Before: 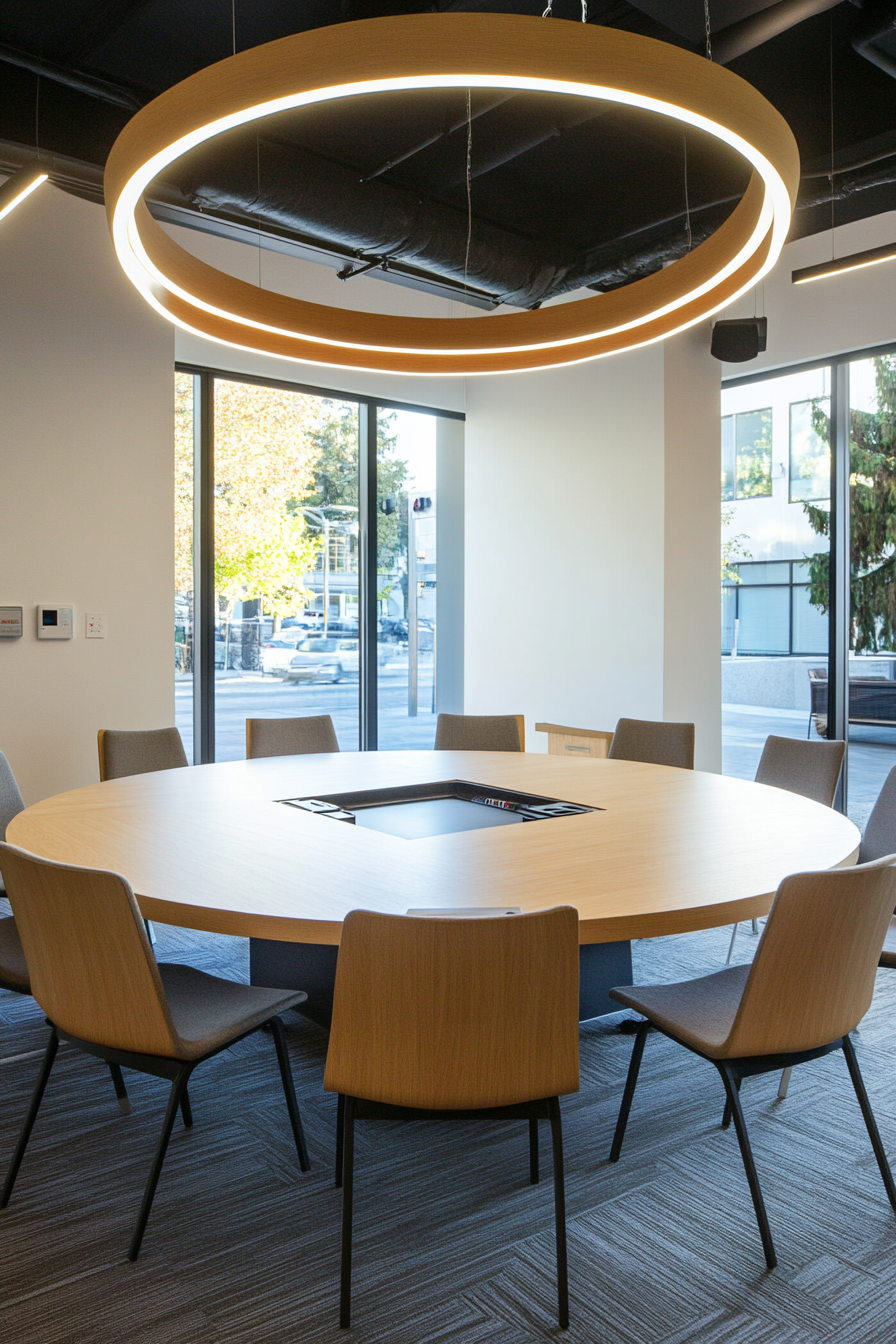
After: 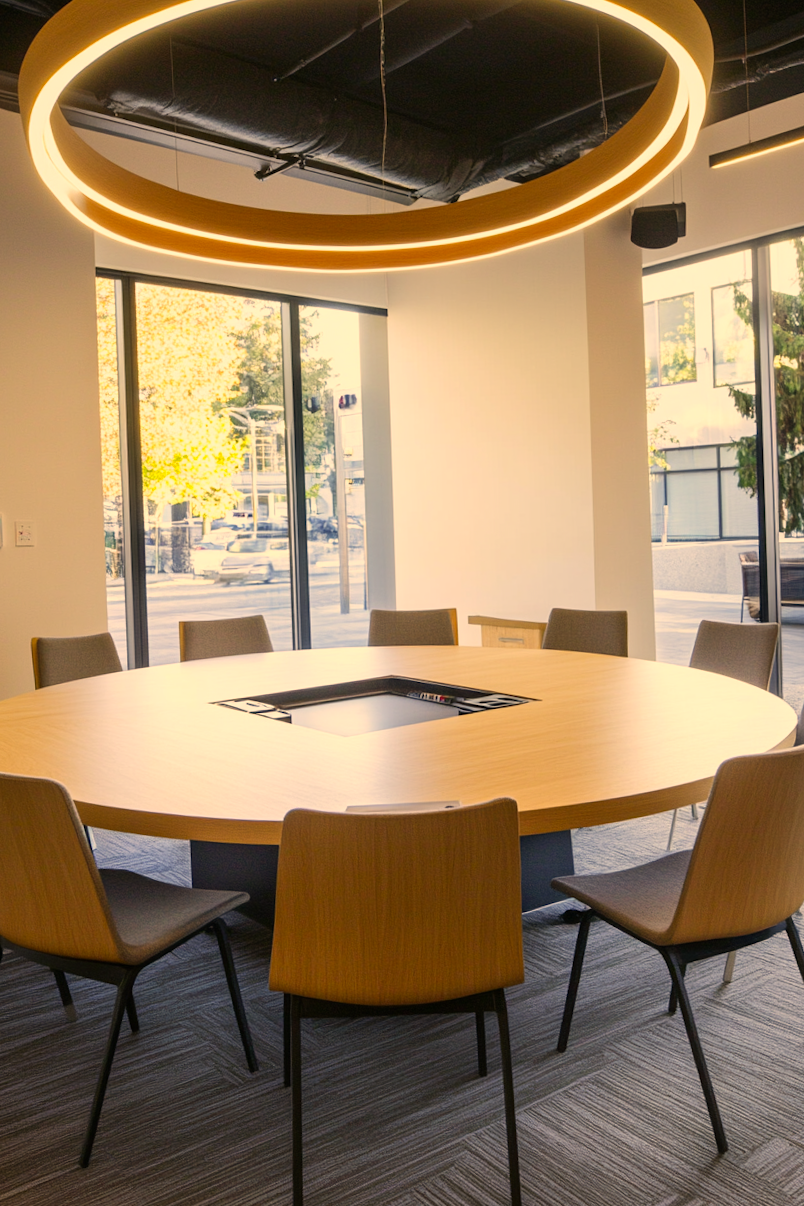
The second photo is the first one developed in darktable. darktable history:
color correction: highlights a* 15, highlights b* 31.55
crop and rotate: angle 1.96°, left 5.673%, top 5.673%
